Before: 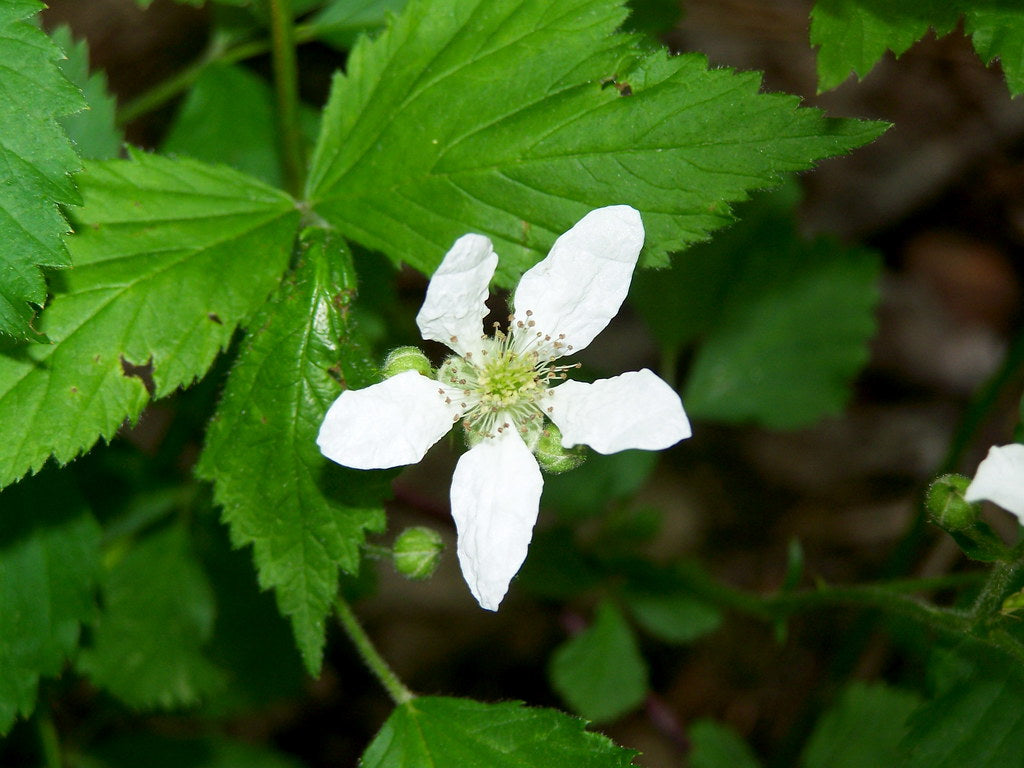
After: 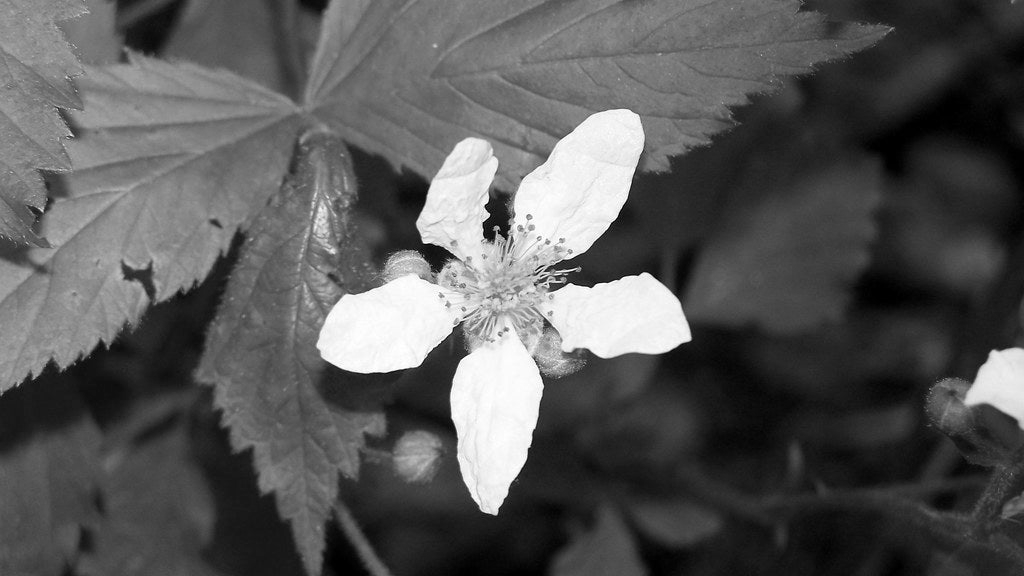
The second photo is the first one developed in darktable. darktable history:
monochrome: on, module defaults
crop and rotate: top 12.5%, bottom 12.5%
